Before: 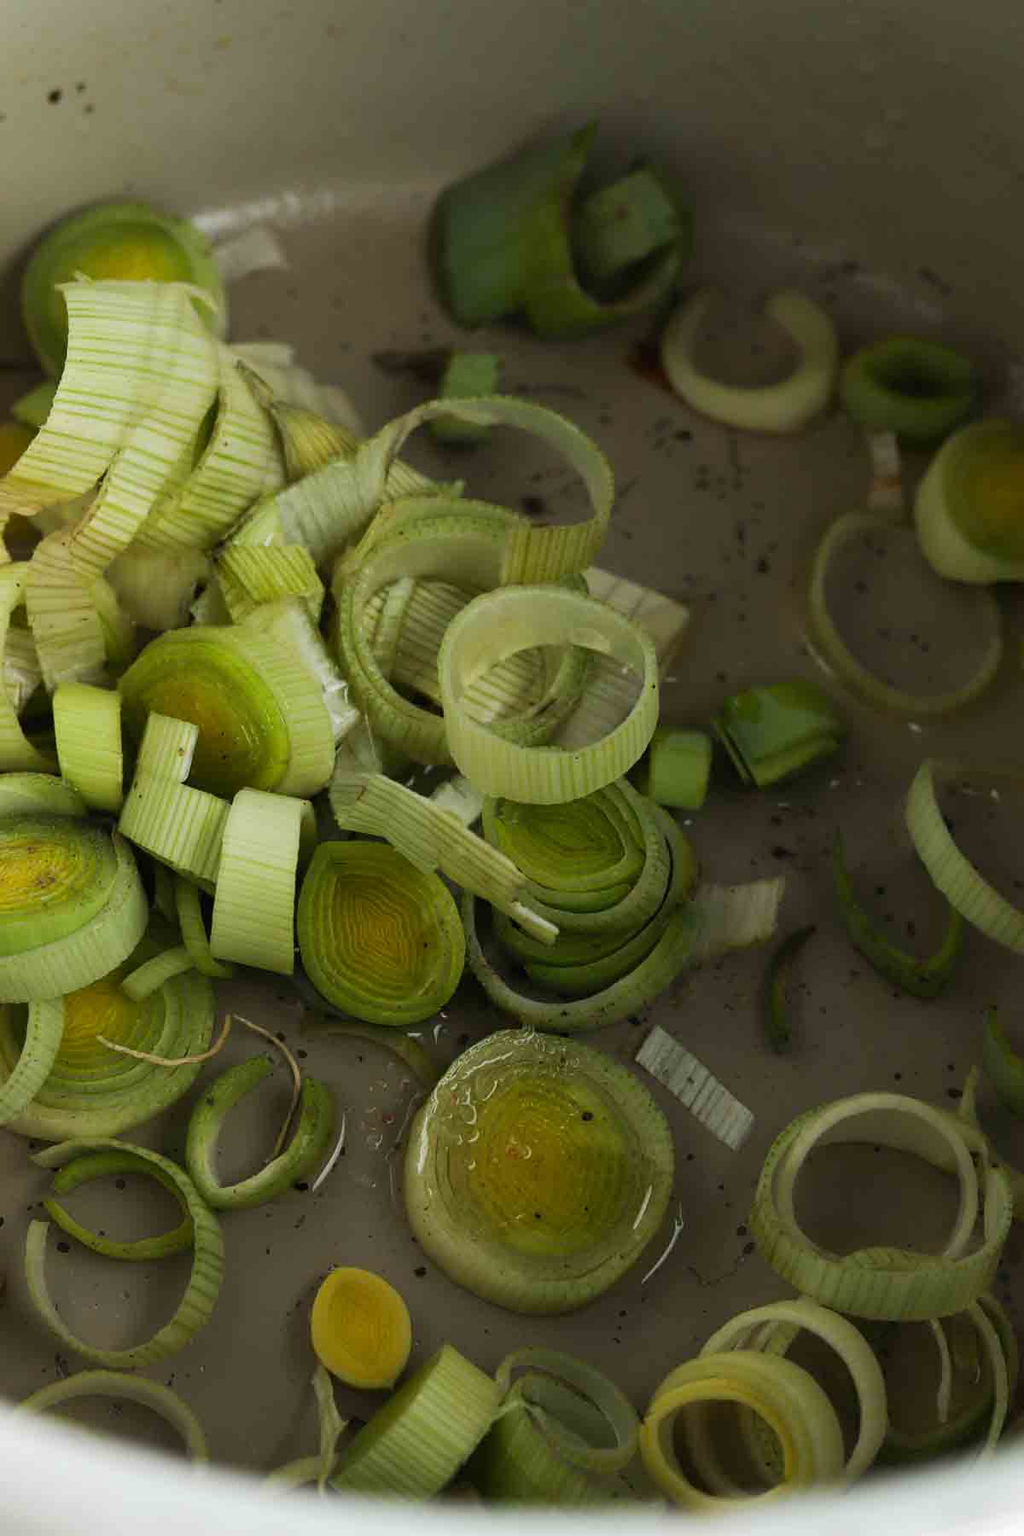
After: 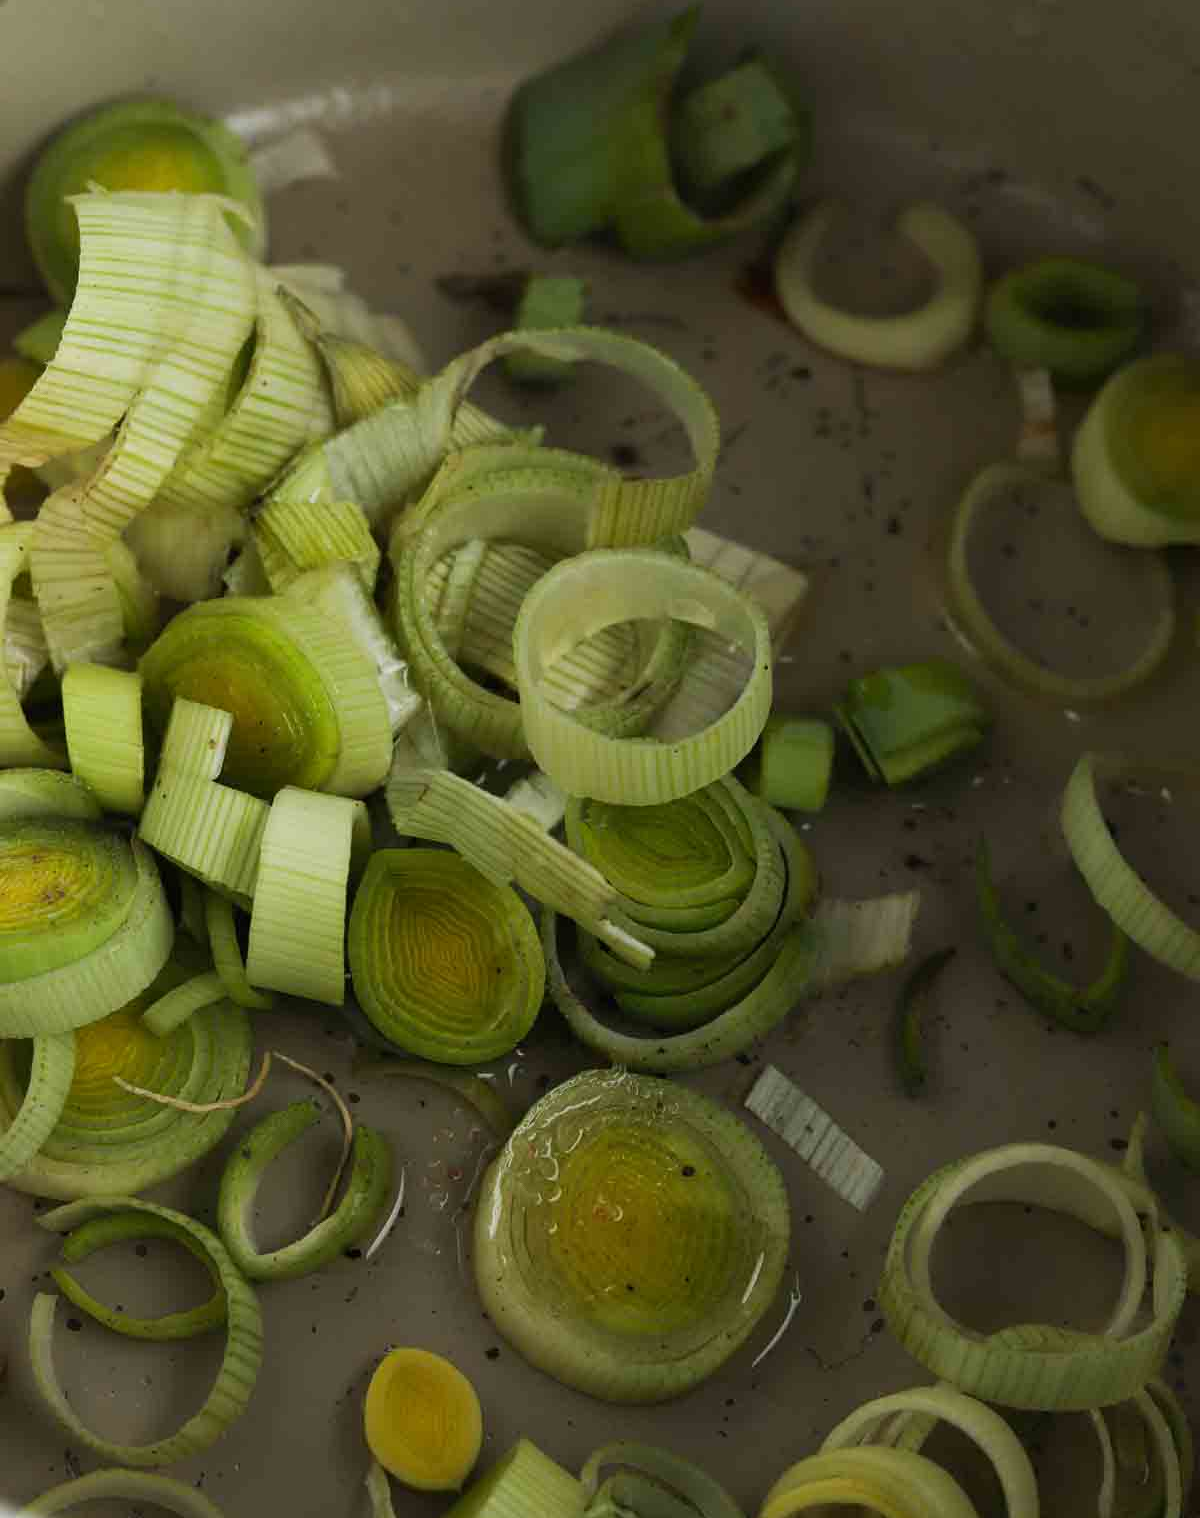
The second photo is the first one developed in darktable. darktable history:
crop: top 7.625%, bottom 8.019%
